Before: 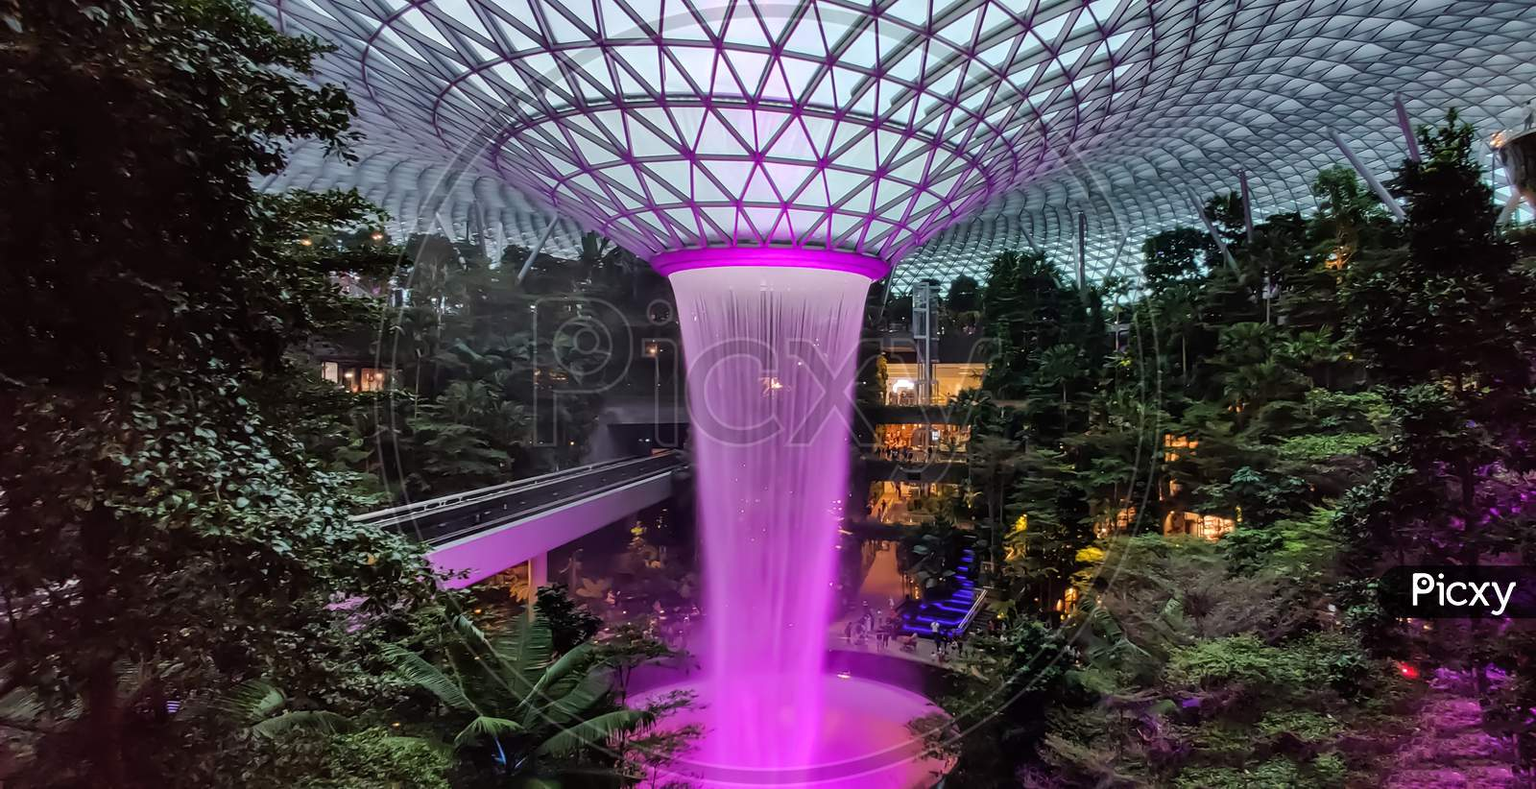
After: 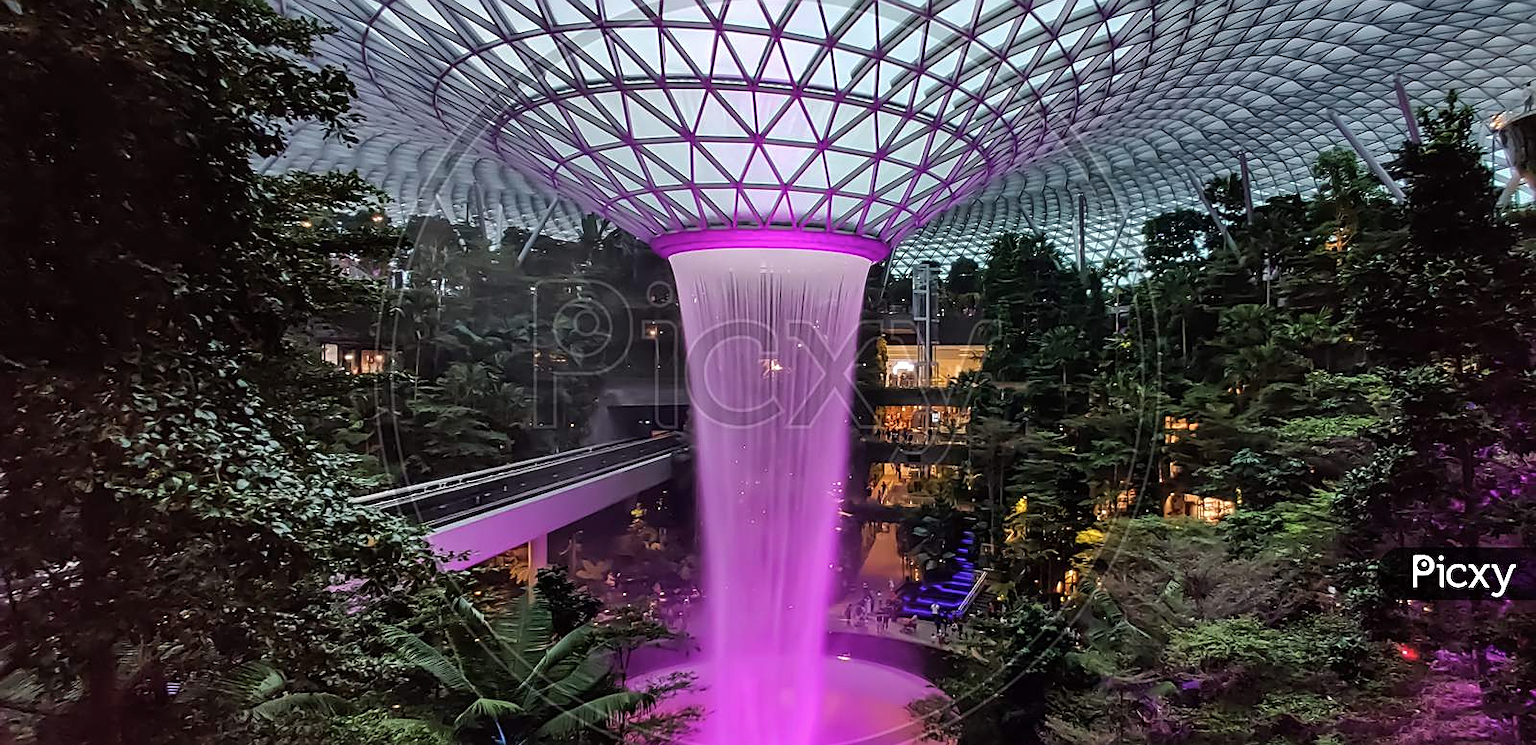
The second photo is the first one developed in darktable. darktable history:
sharpen: on, module defaults
crop and rotate: top 2.336%, bottom 3.041%
contrast brightness saturation: saturation -0.086
